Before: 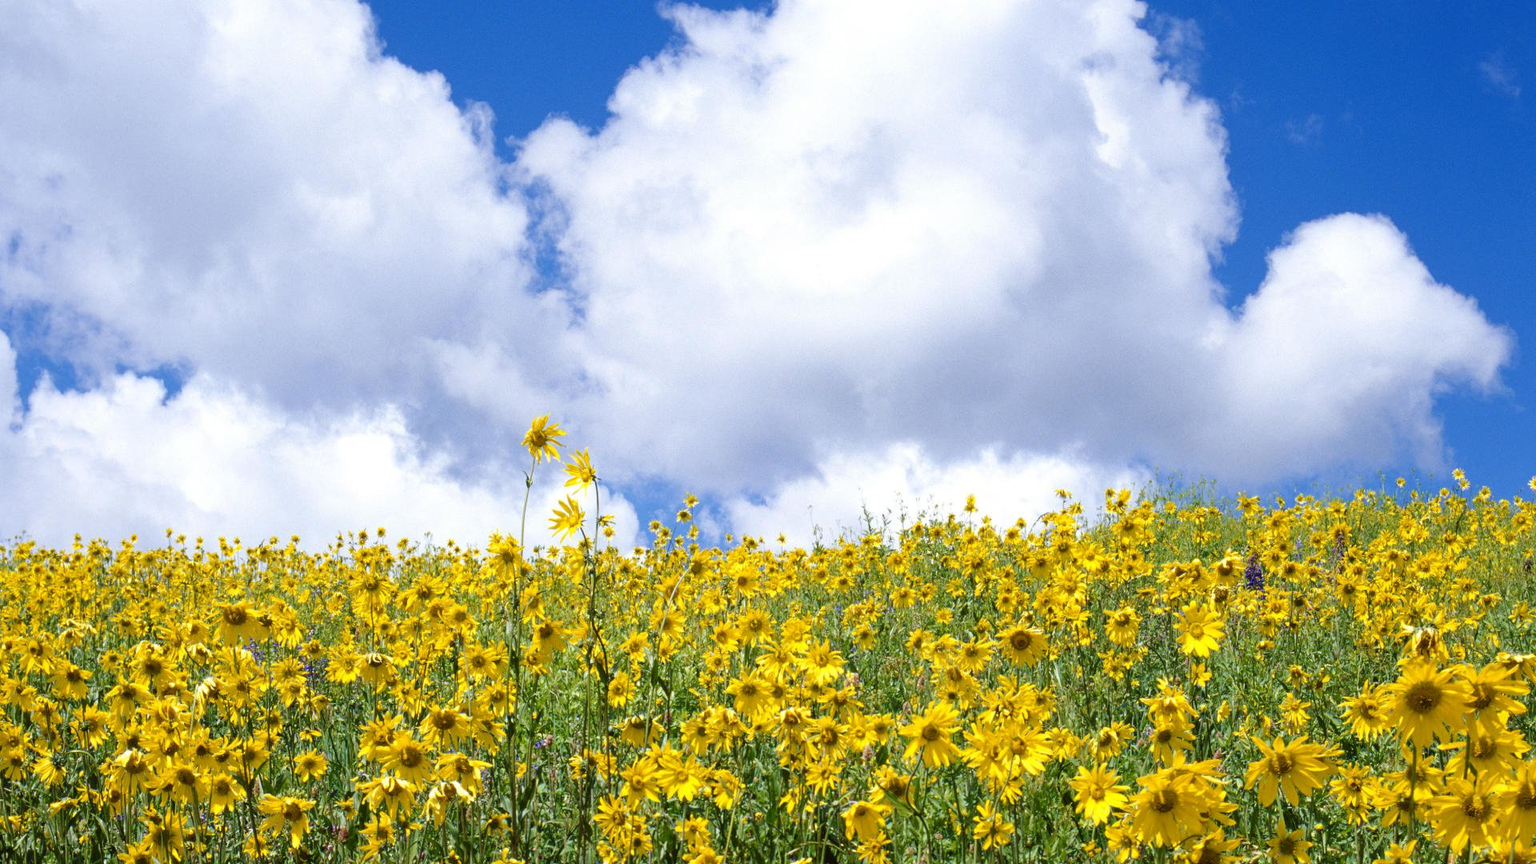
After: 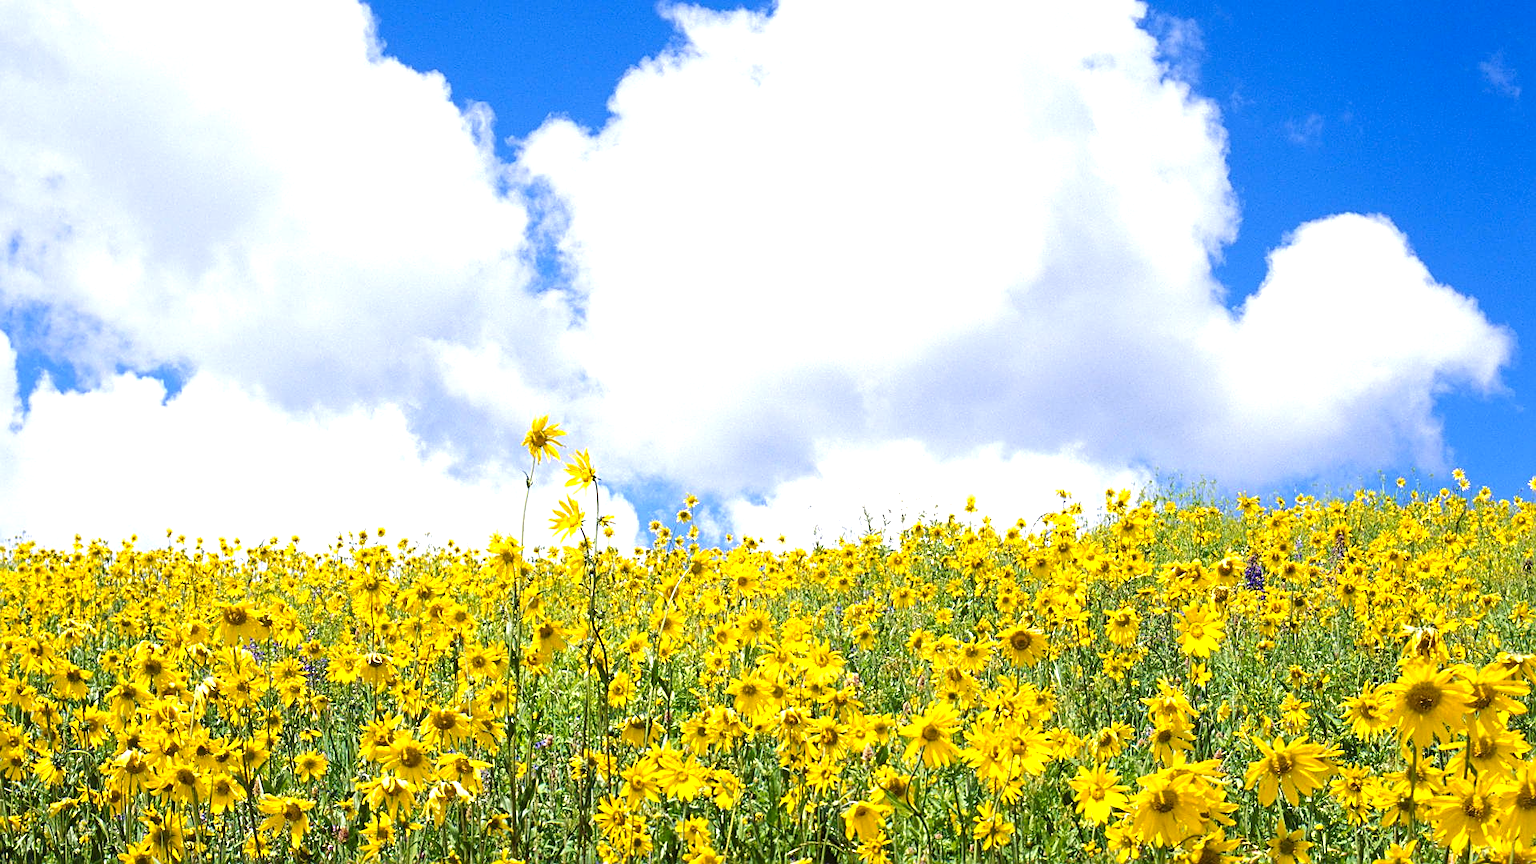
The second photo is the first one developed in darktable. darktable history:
color balance rgb: highlights gain › chroma 1.002%, highlights gain › hue 60.14°, perceptual saturation grading › global saturation 0.55%, global vibrance 20%
sharpen: on, module defaults
exposure: black level correction 0, exposure 0.695 EV, compensate highlight preservation false
